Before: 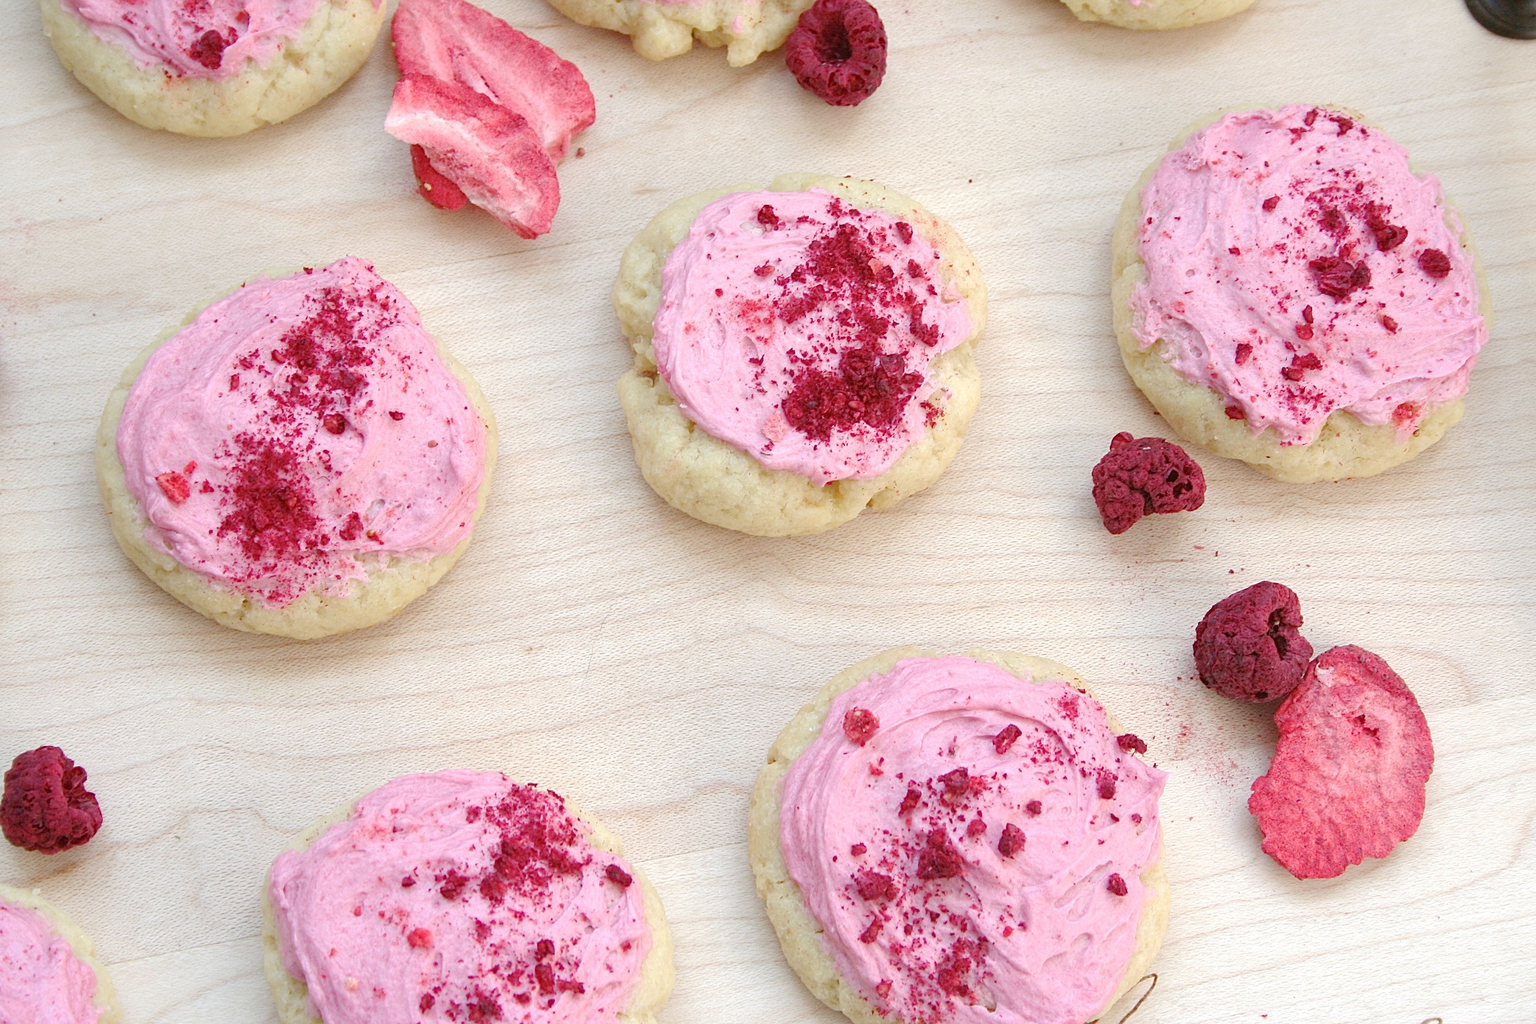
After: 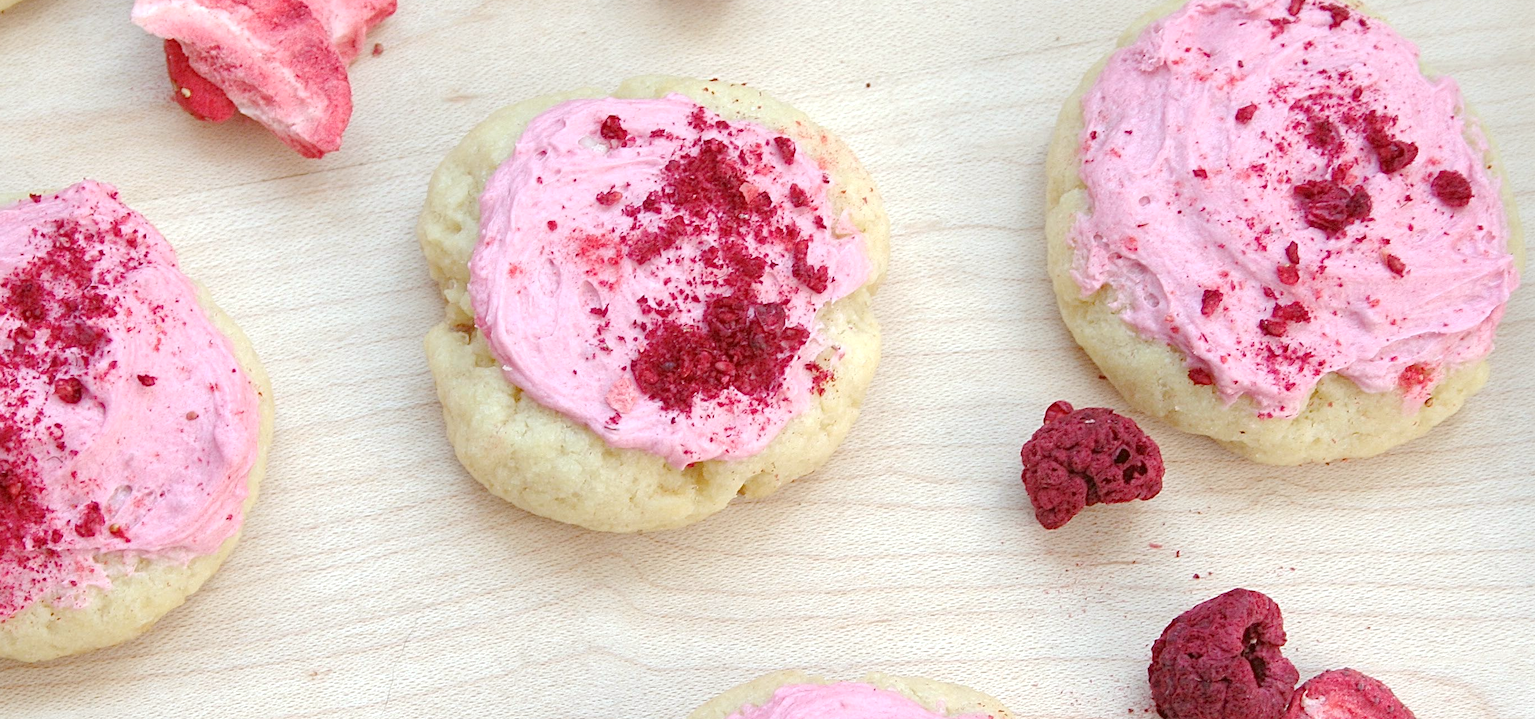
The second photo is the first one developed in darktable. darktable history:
crop: left 18.239%, top 11.107%, right 2.198%, bottom 32.988%
color correction: highlights a* -2.86, highlights b* -1.91, shadows a* 2.28, shadows b* 2.84
exposure: exposure 0.129 EV, compensate highlight preservation false
